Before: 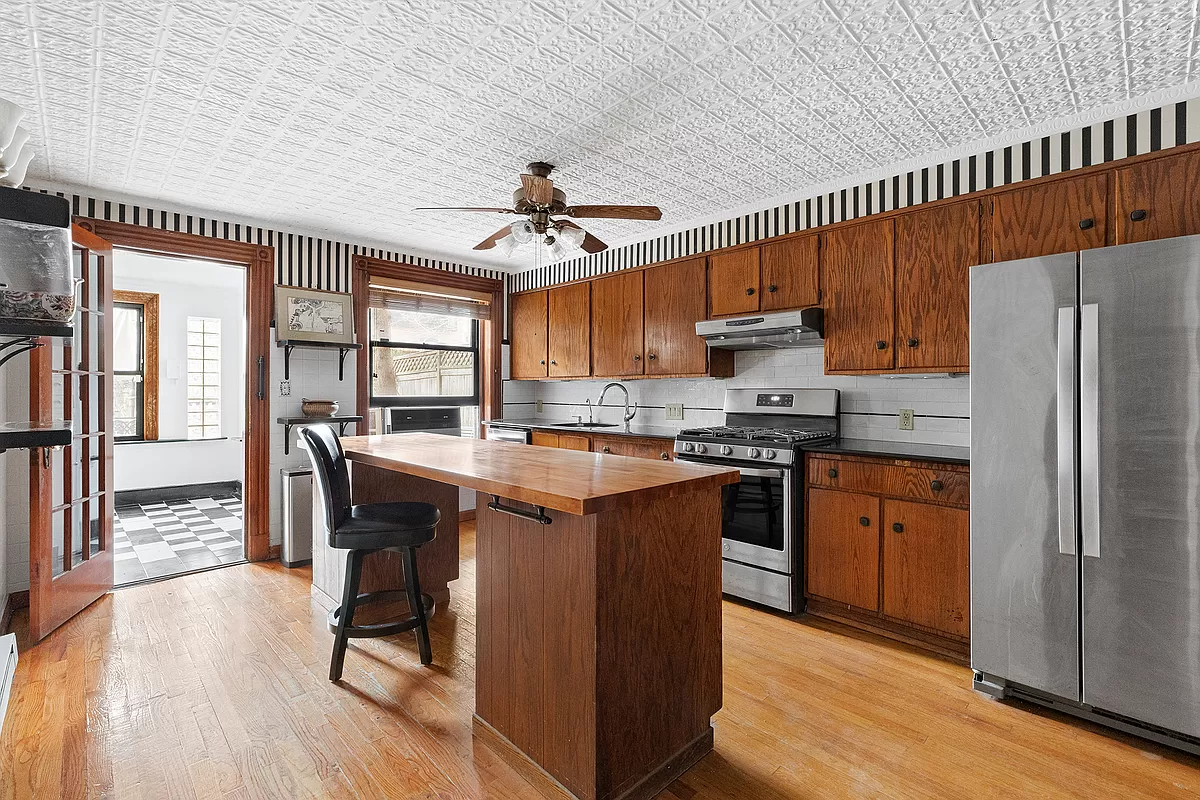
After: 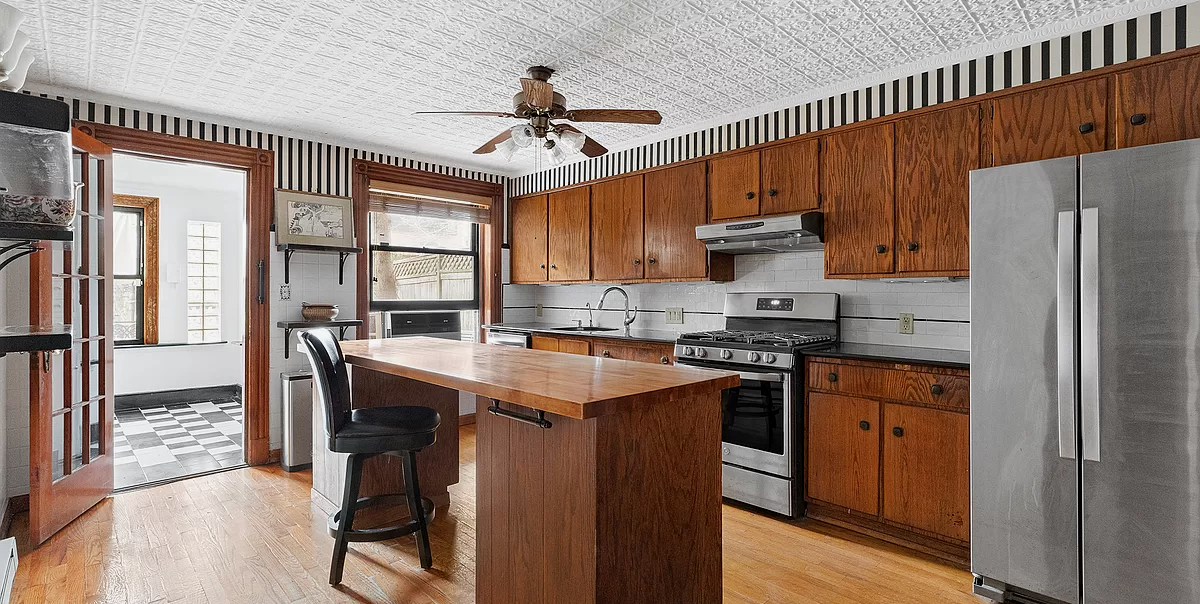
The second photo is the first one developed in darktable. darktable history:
vignetting: fall-off start 99.37%, brightness -0.167
tone equalizer: mask exposure compensation -0.498 EV
exposure: black level correction 0.001, exposure -0.125 EV, compensate exposure bias true, compensate highlight preservation false
crop and rotate: top 12.1%, bottom 12.311%
